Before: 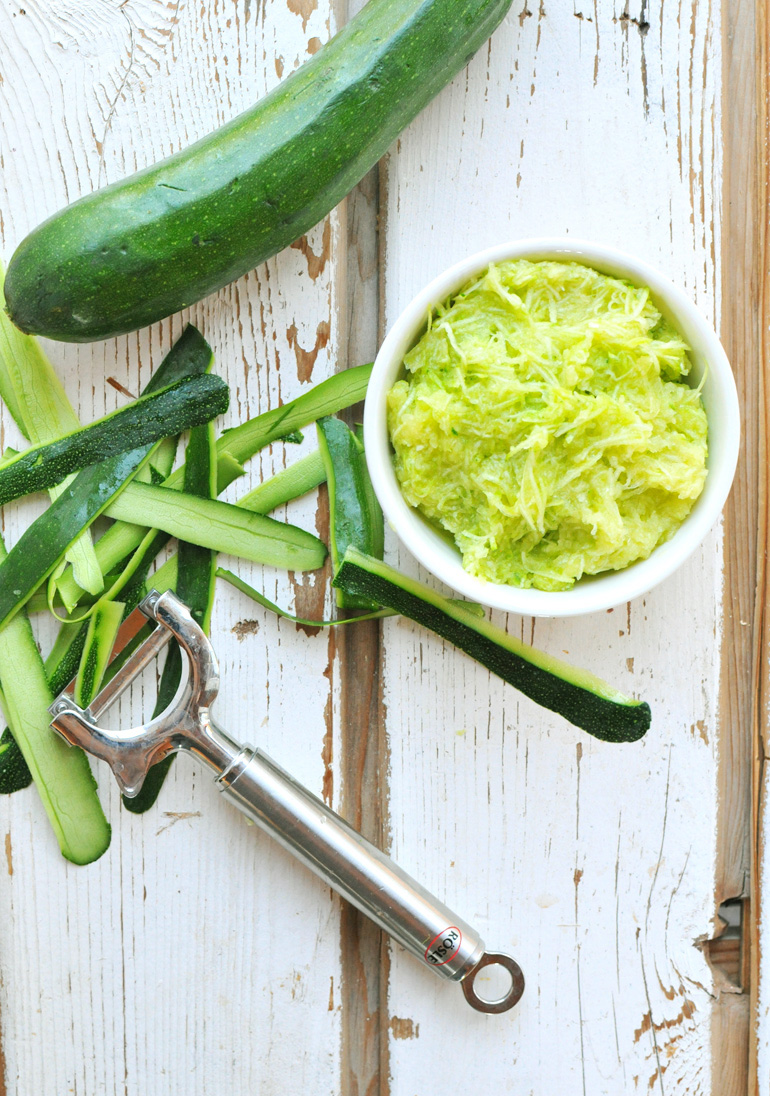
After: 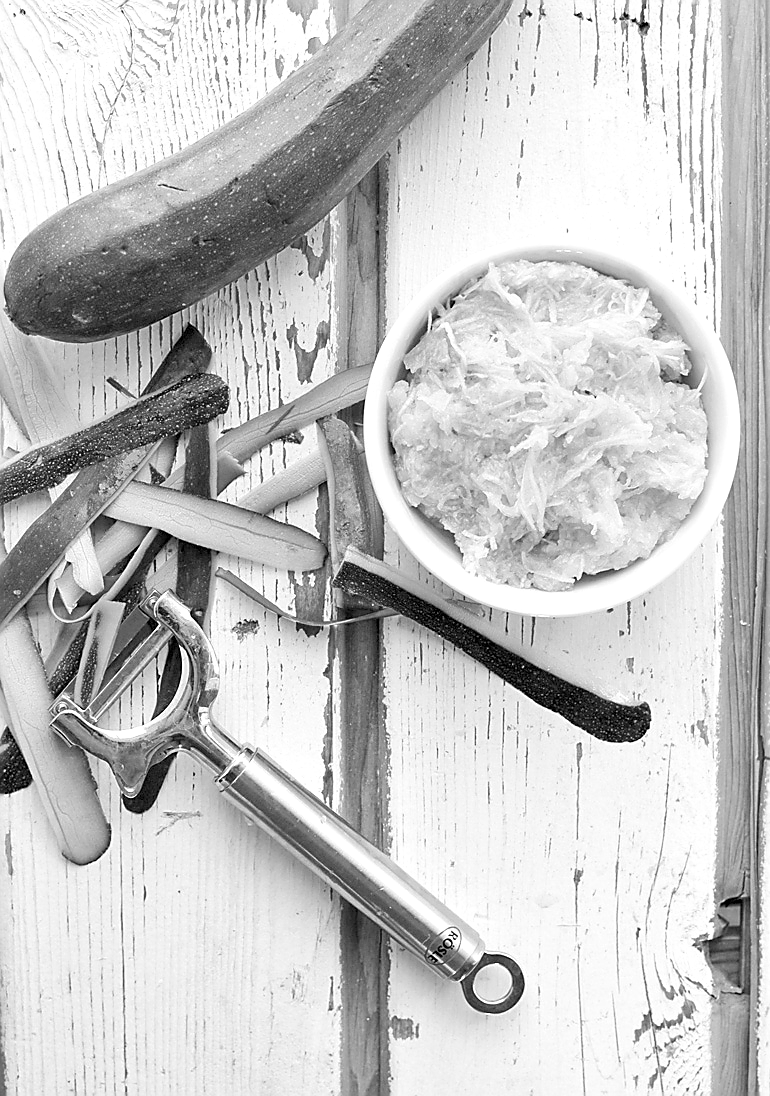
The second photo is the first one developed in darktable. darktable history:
monochrome: on, module defaults
exposure: black level correction 0.009, exposure 0.119 EV, compensate highlight preservation false
sharpen: radius 1.4, amount 1.25, threshold 0.7
